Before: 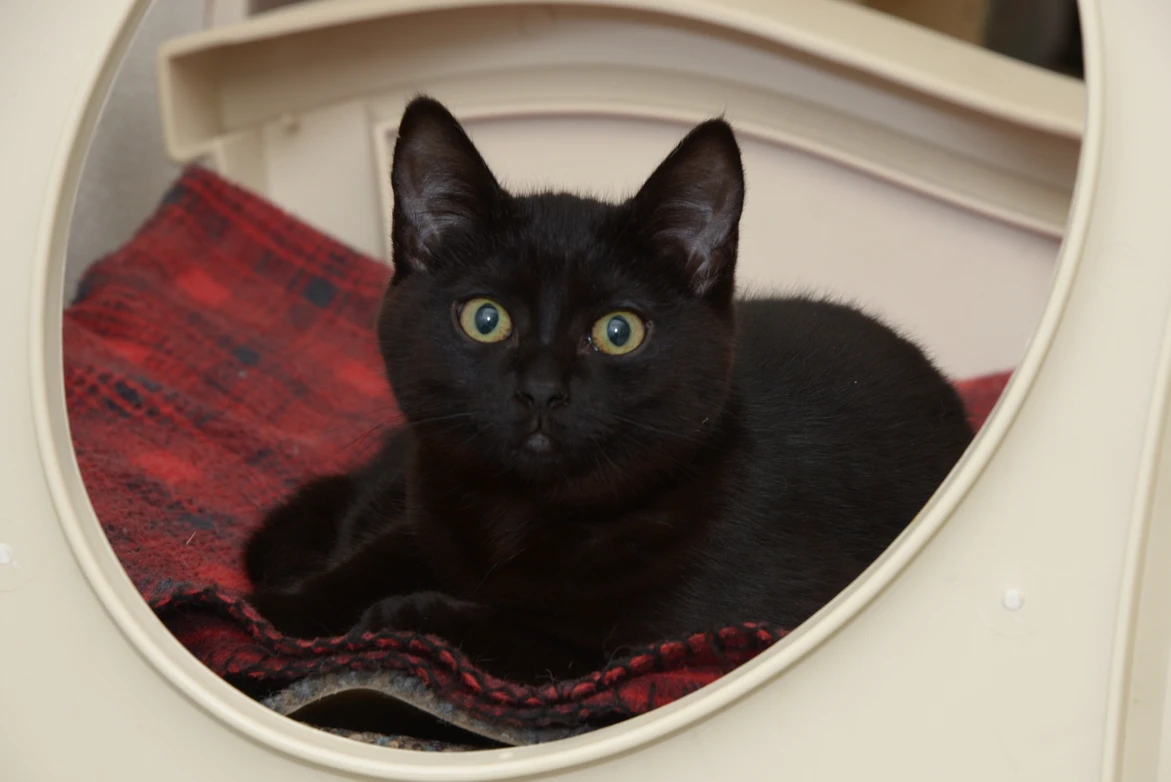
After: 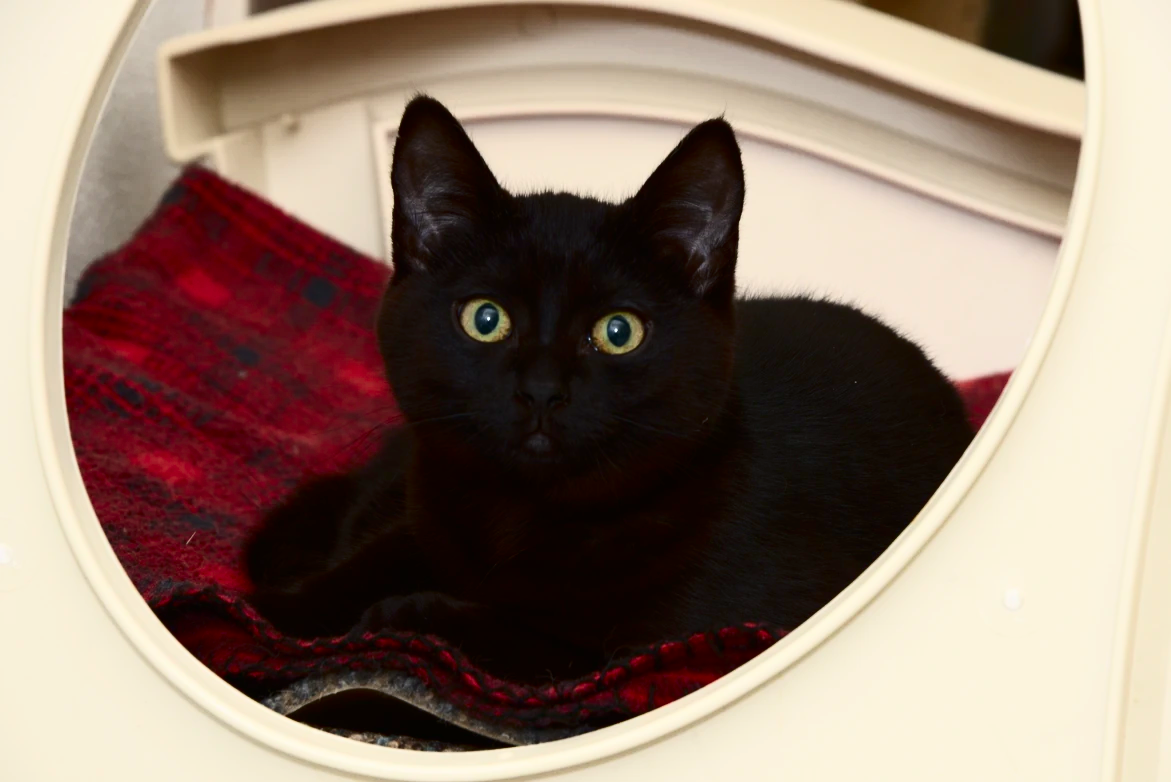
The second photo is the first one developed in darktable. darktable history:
contrast brightness saturation: contrast 0.407, brightness 0.044, saturation 0.259
